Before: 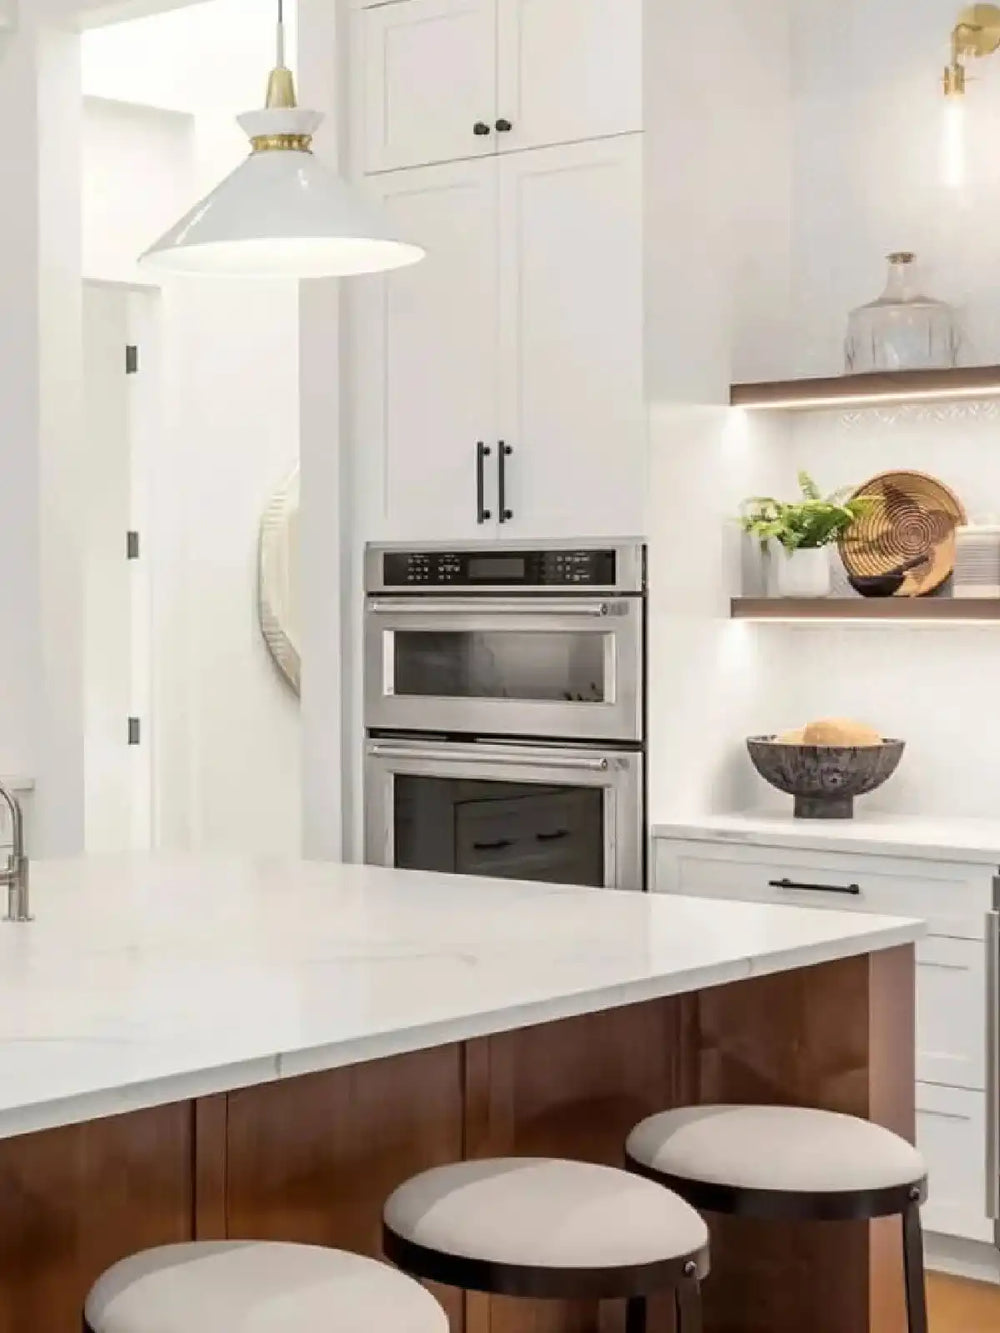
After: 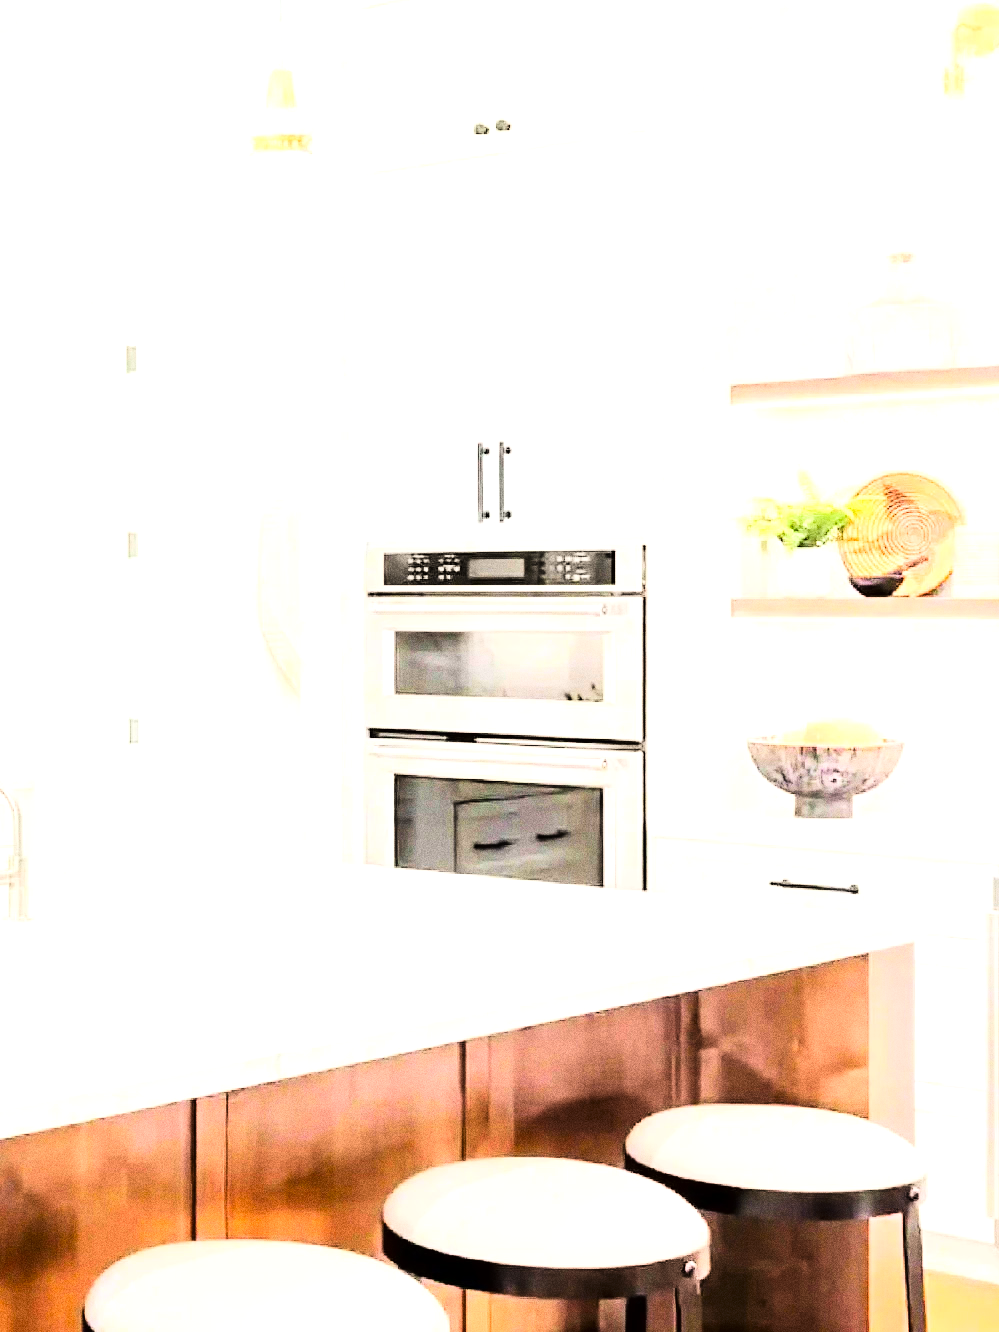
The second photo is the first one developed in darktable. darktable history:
tone curve: curves: ch0 [(0, 0) (0.16, 0.055) (0.506, 0.762) (1, 1.024)], color space Lab, linked channels, preserve colors none
exposure: black level correction 0.001, exposure 1.822 EV, compensate exposure bias true, compensate highlight preservation false
grain: coarseness 0.09 ISO, strength 40%
